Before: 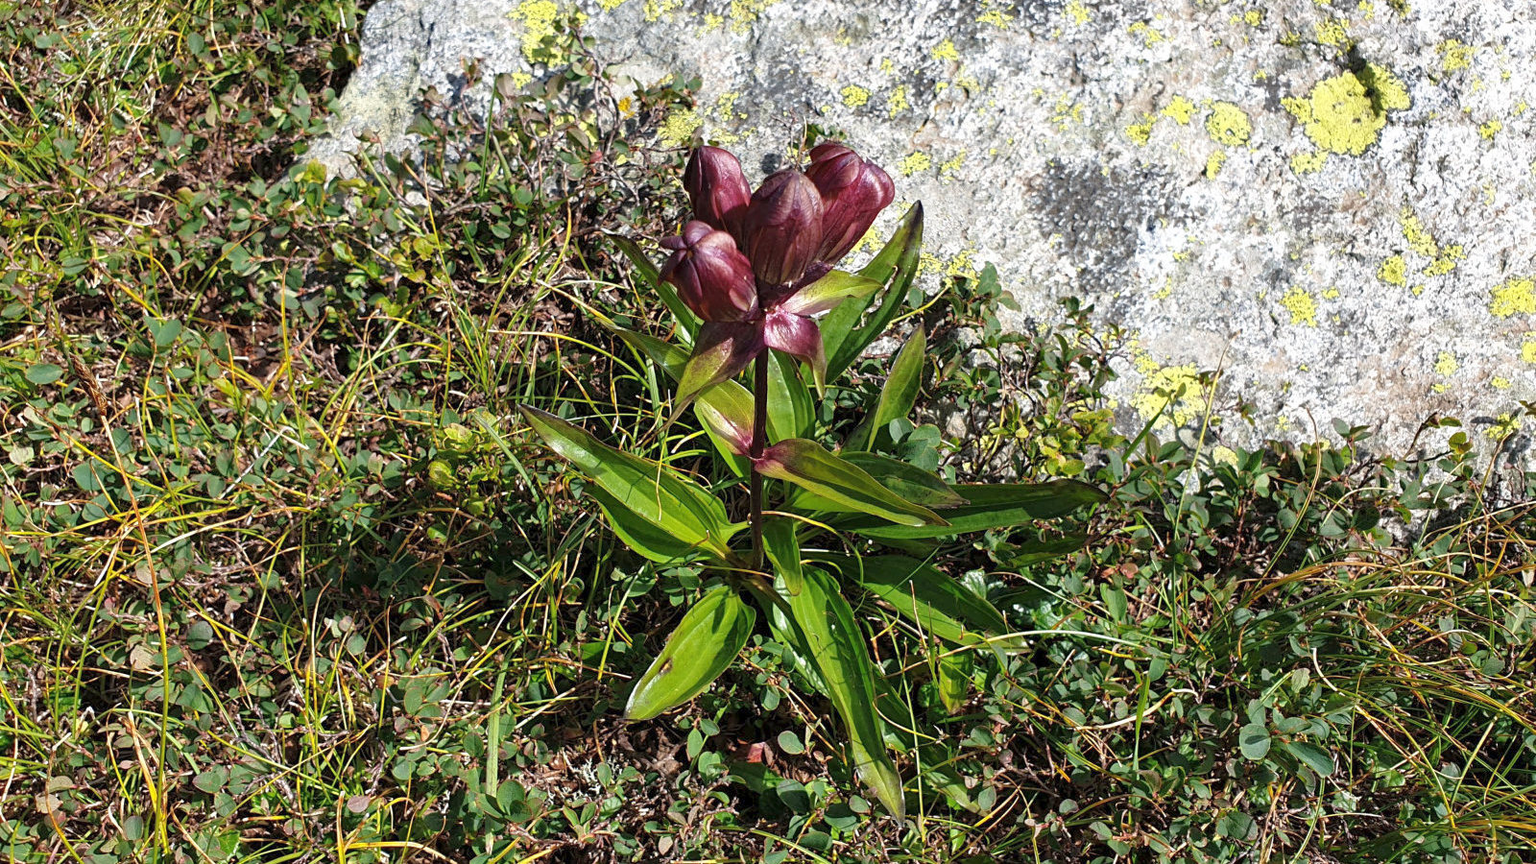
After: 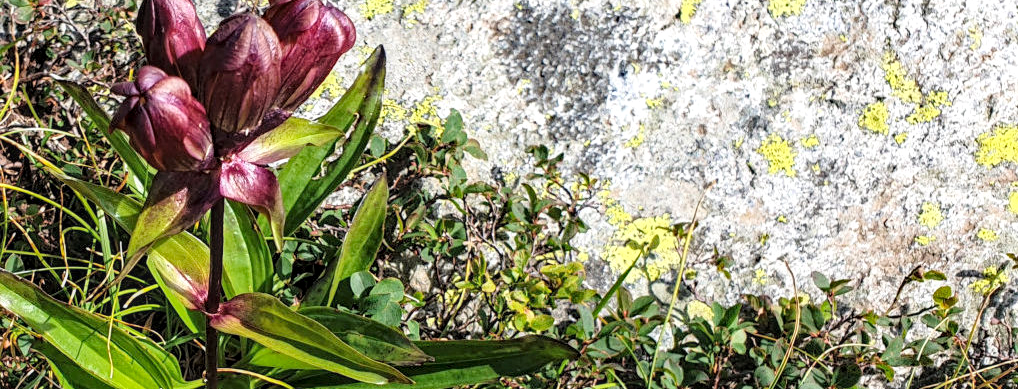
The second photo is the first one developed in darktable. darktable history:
haze removal: compatibility mode true, adaptive false
tone curve: curves: ch0 [(0, 0) (0.004, 0.001) (0.133, 0.112) (0.325, 0.362) (0.832, 0.893) (1, 1)], color space Lab, linked channels, preserve colors none
local contrast: on, module defaults
crop: left 36.005%, top 18.293%, right 0.31%, bottom 38.444%
